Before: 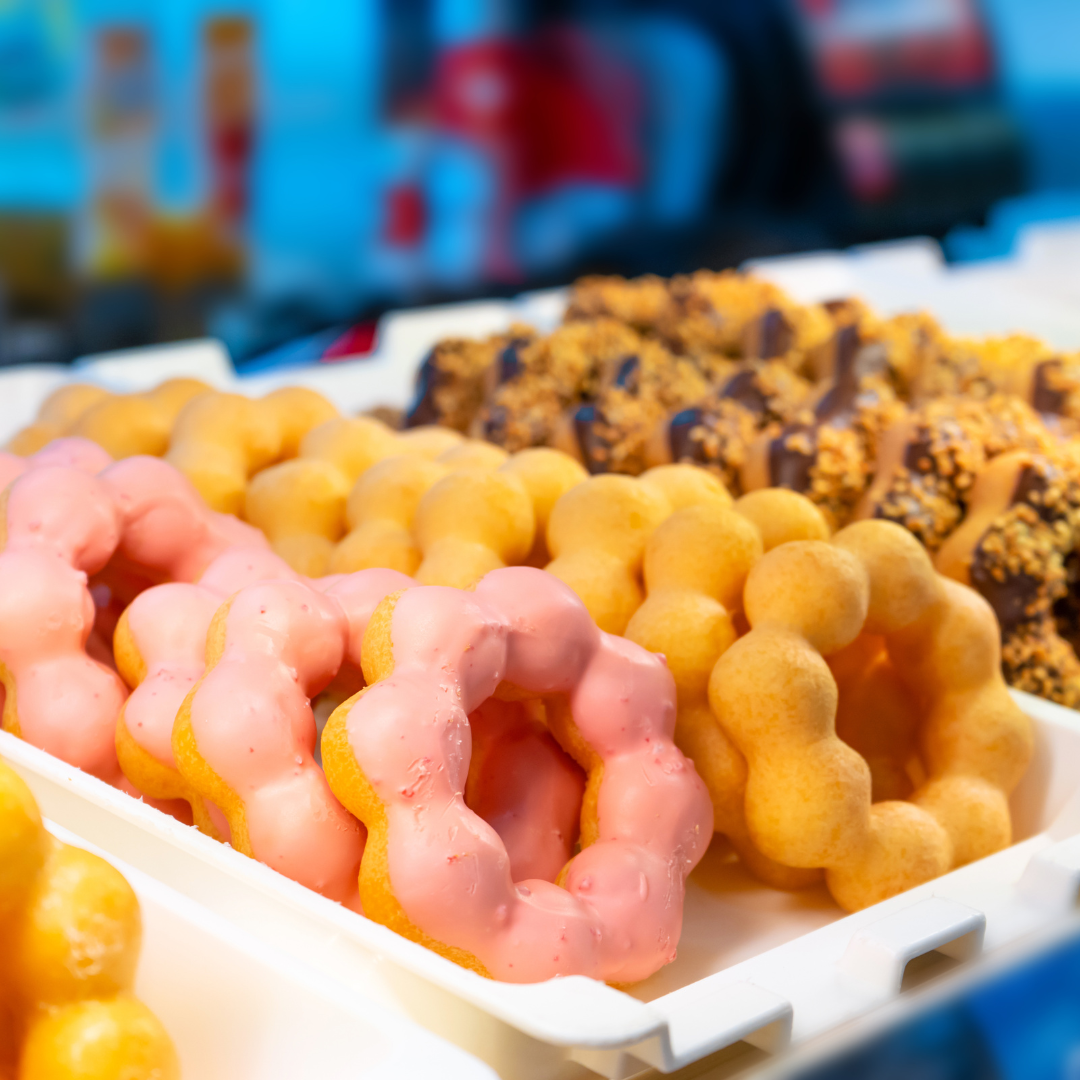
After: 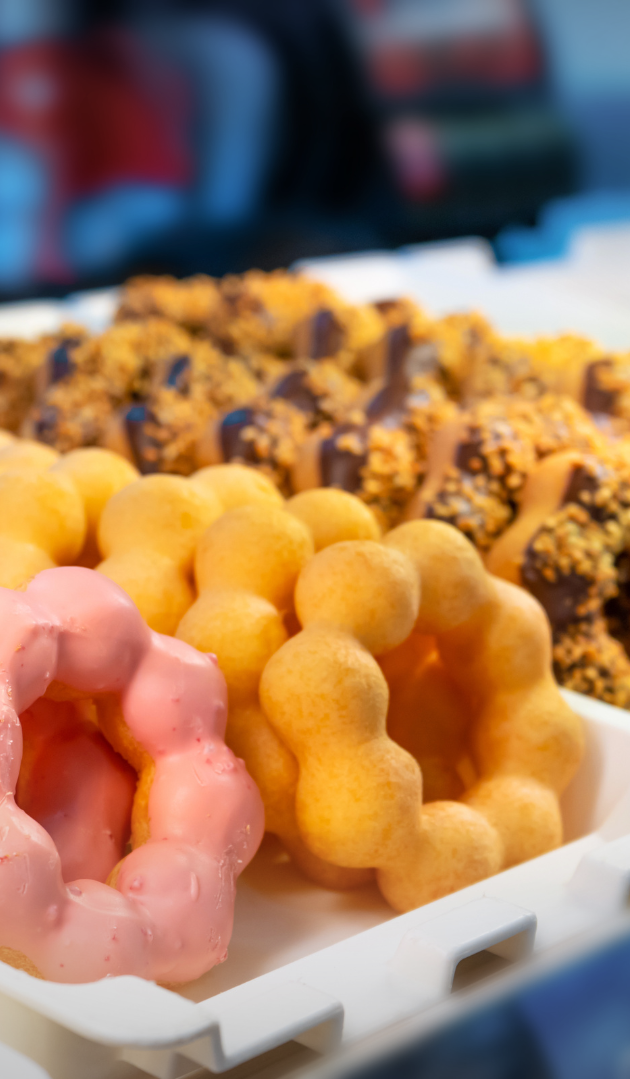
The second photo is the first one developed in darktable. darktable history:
vignetting: fall-off radius 98.79%, width/height ratio 1.338, unbound false
crop: left 41.597%
